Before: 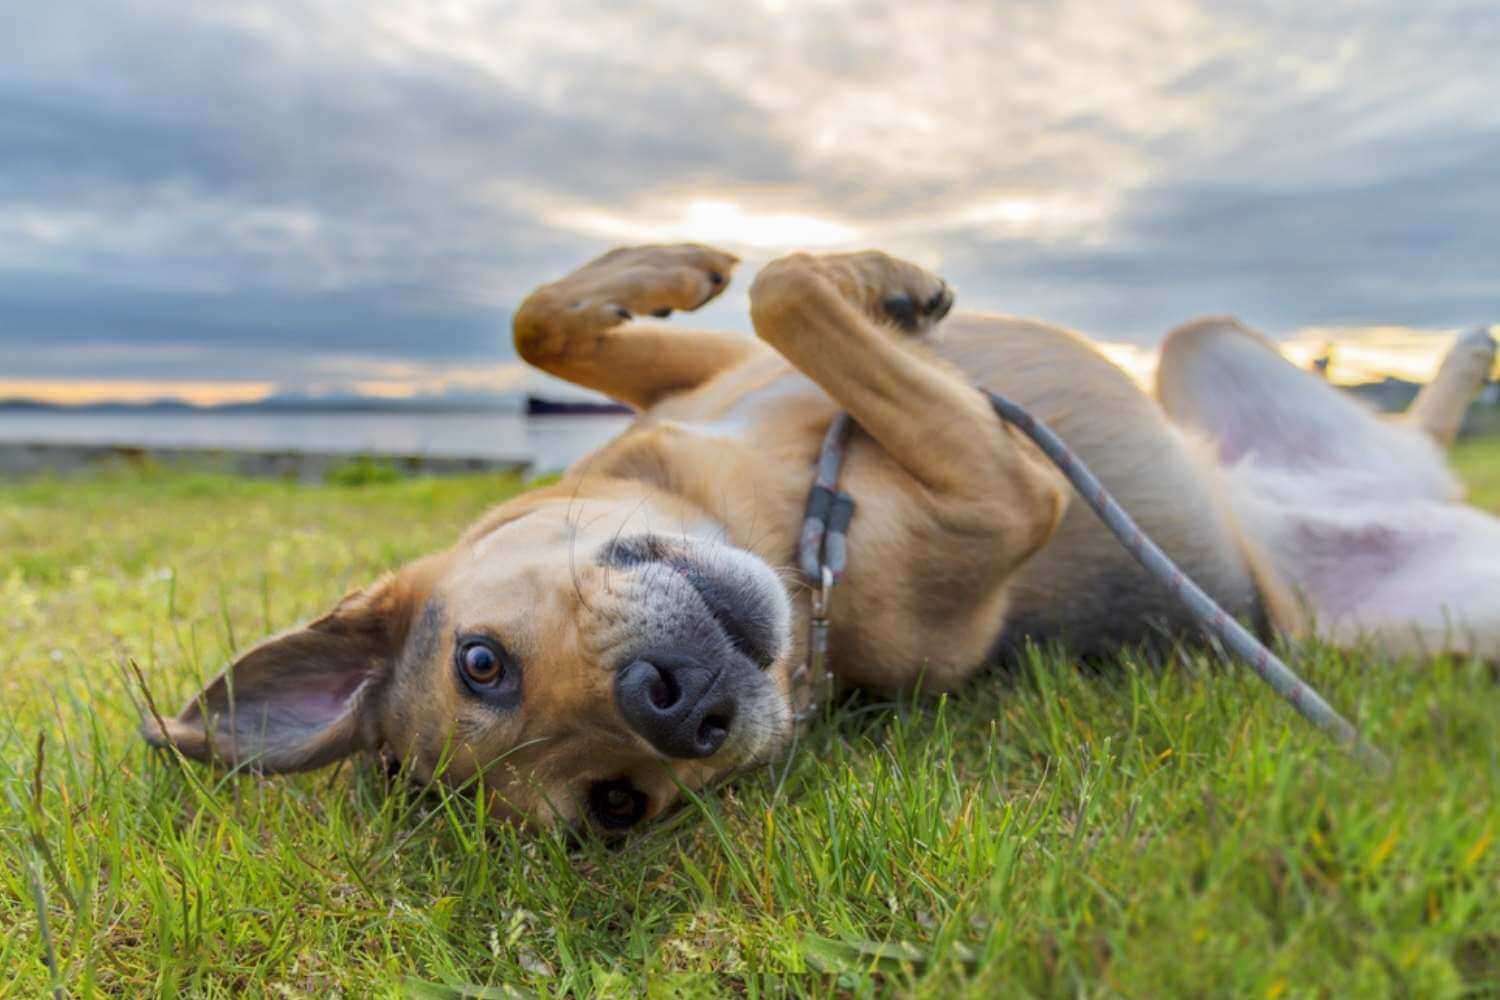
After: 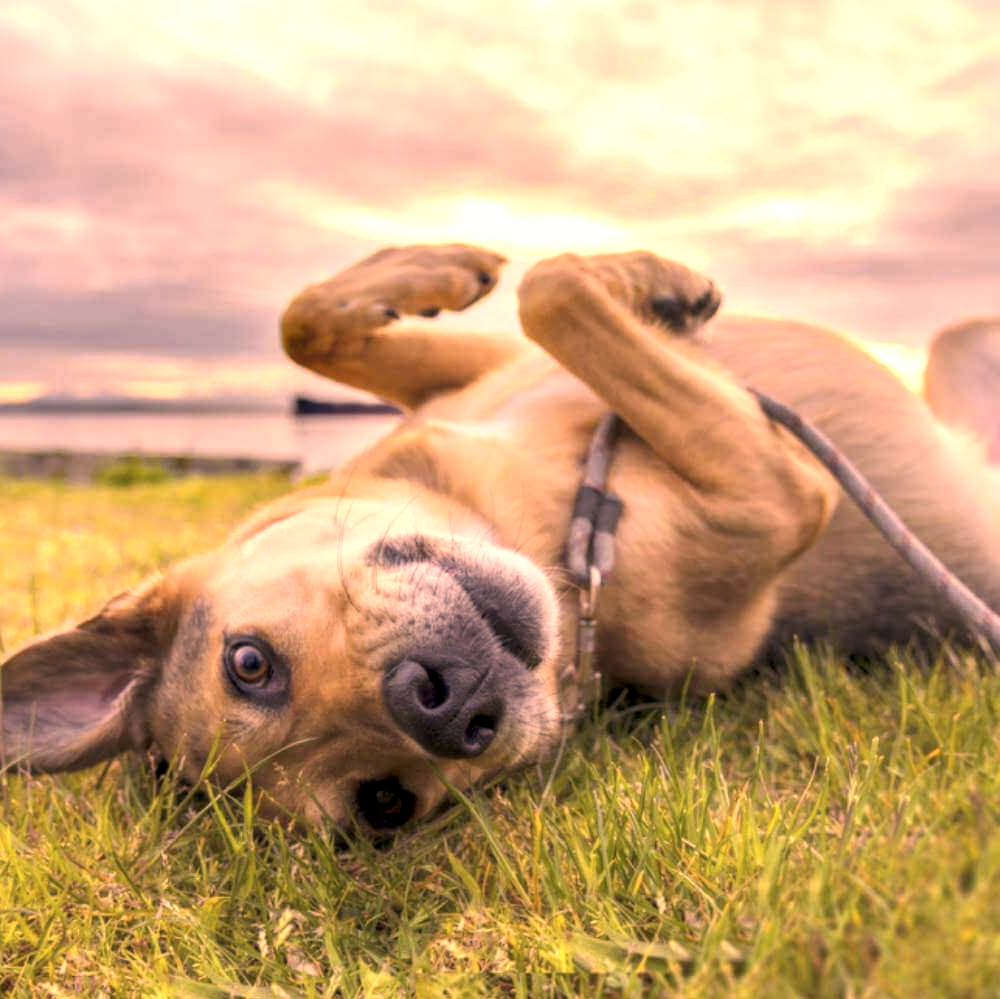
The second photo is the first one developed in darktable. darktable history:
local contrast: detail 130%
crop and rotate: left 15.546%, right 17.787%
color correction: highlights a* 40, highlights b* 40, saturation 0.69
contrast equalizer: octaves 7, y [[0.502, 0.505, 0.512, 0.529, 0.564, 0.588], [0.5 ×6], [0.502, 0.505, 0.512, 0.529, 0.564, 0.588], [0, 0.001, 0.001, 0.004, 0.008, 0.011], [0, 0.001, 0.001, 0.004, 0.008, 0.011]], mix -1
exposure: black level correction 0, exposure 0.7 EV, compensate exposure bias true, compensate highlight preservation false
